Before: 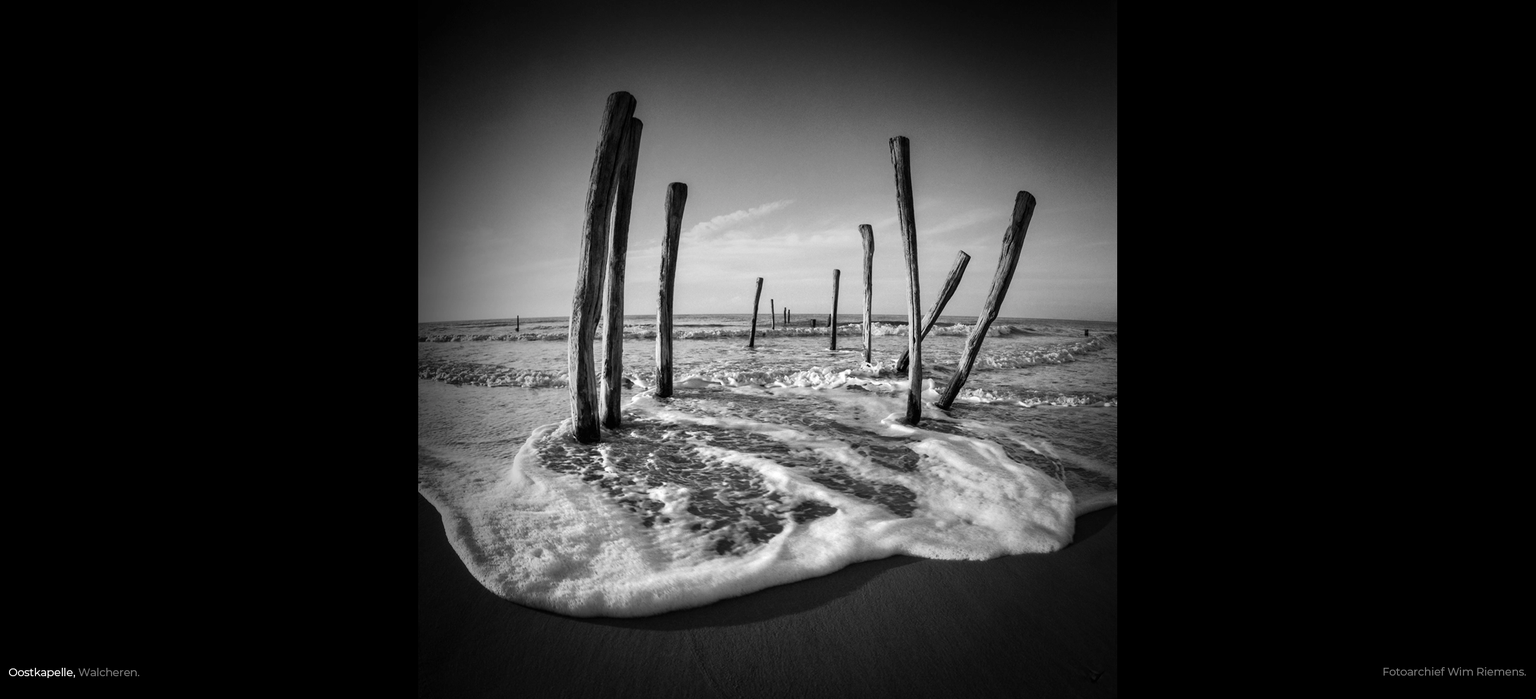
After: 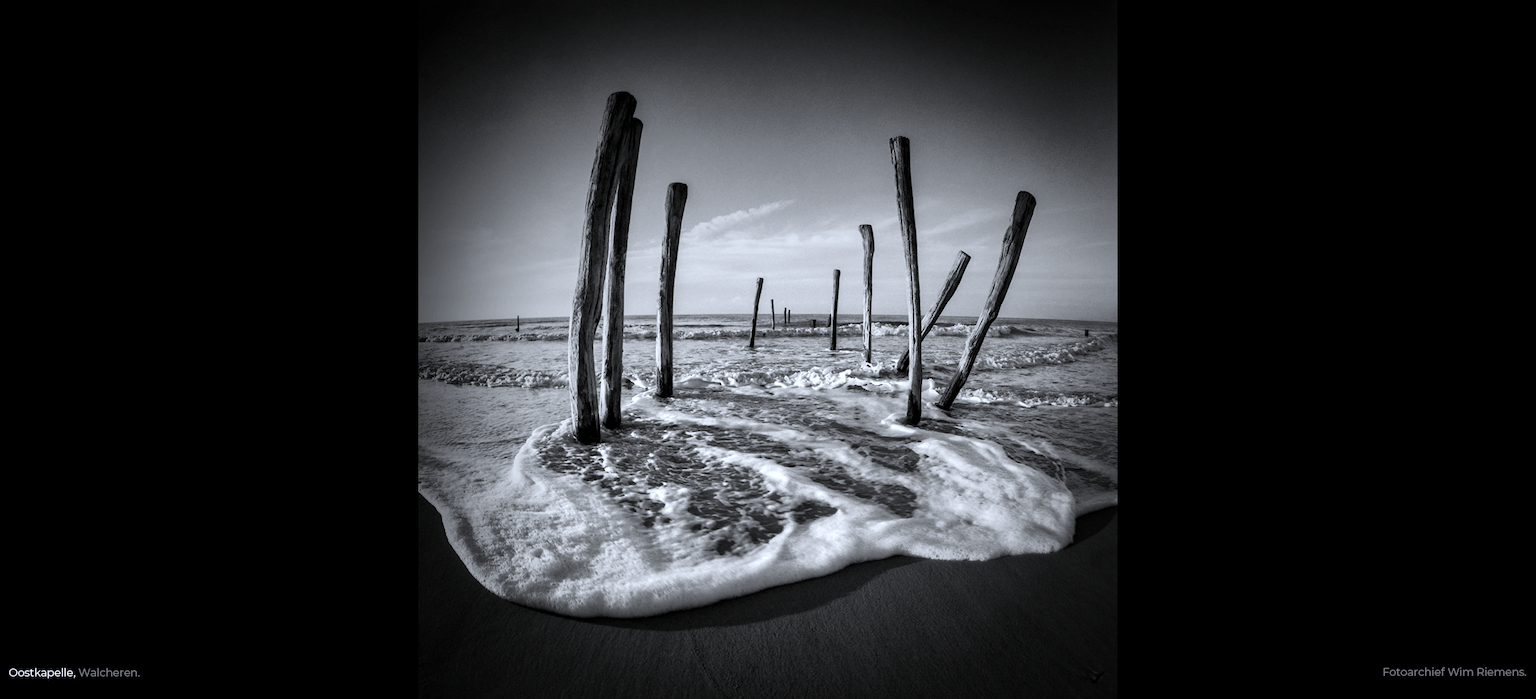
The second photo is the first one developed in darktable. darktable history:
color correction: highlights a* -0.821, highlights b* -8.47
local contrast: mode bilateral grid, contrast 21, coarseness 50, detail 132%, midtone range 0.2
